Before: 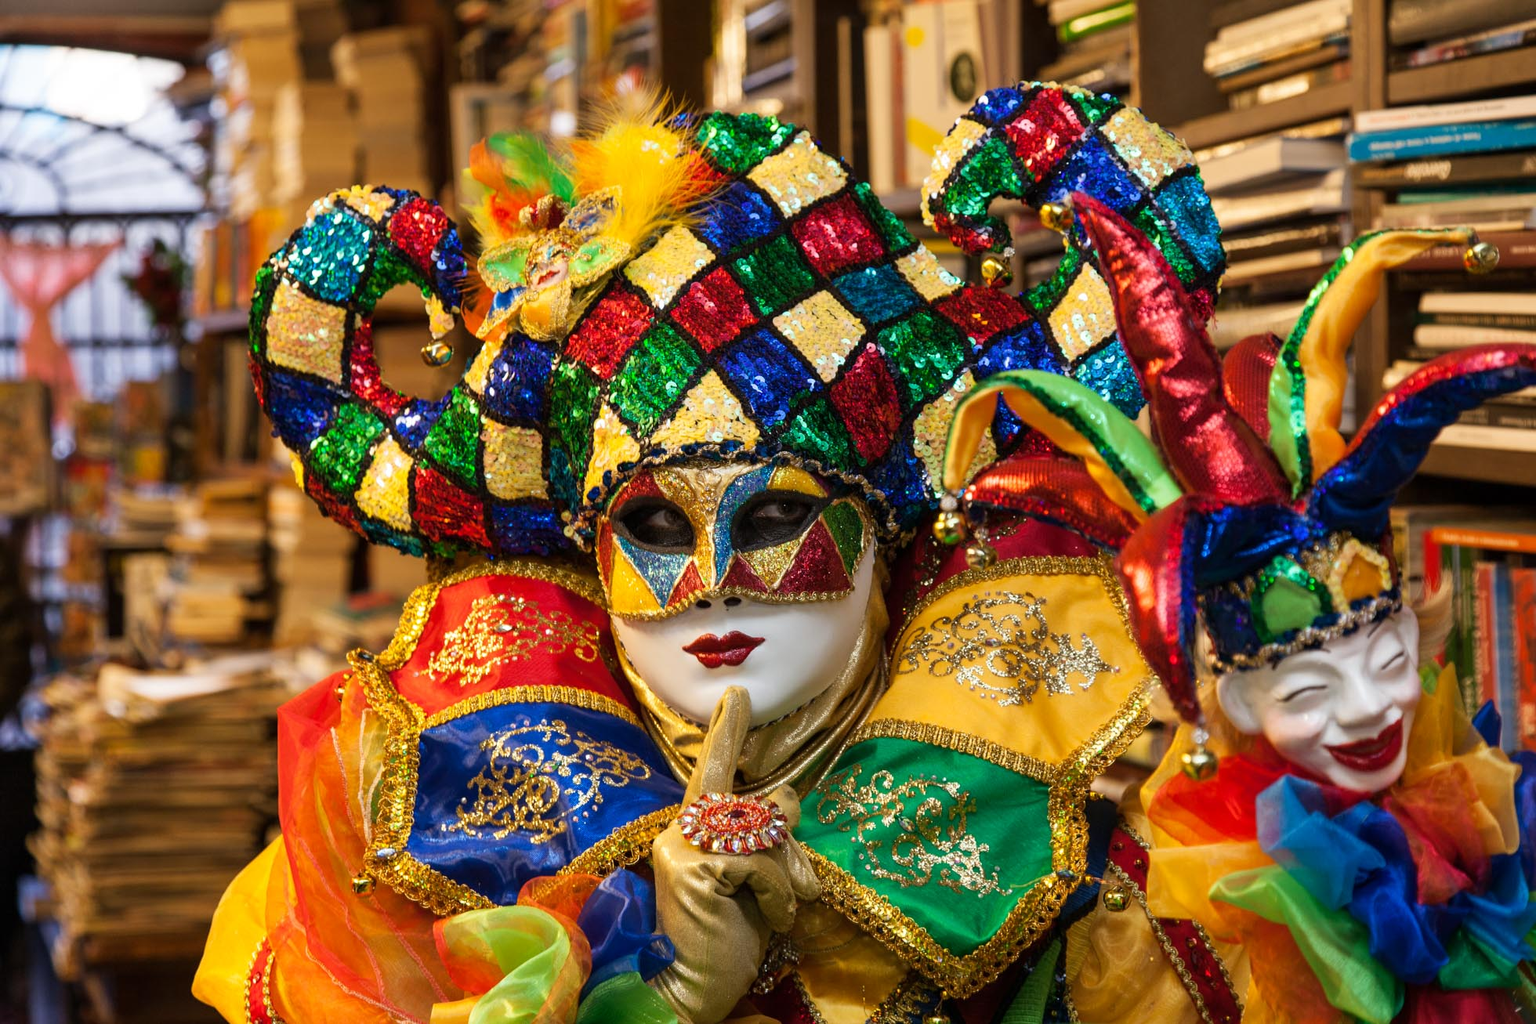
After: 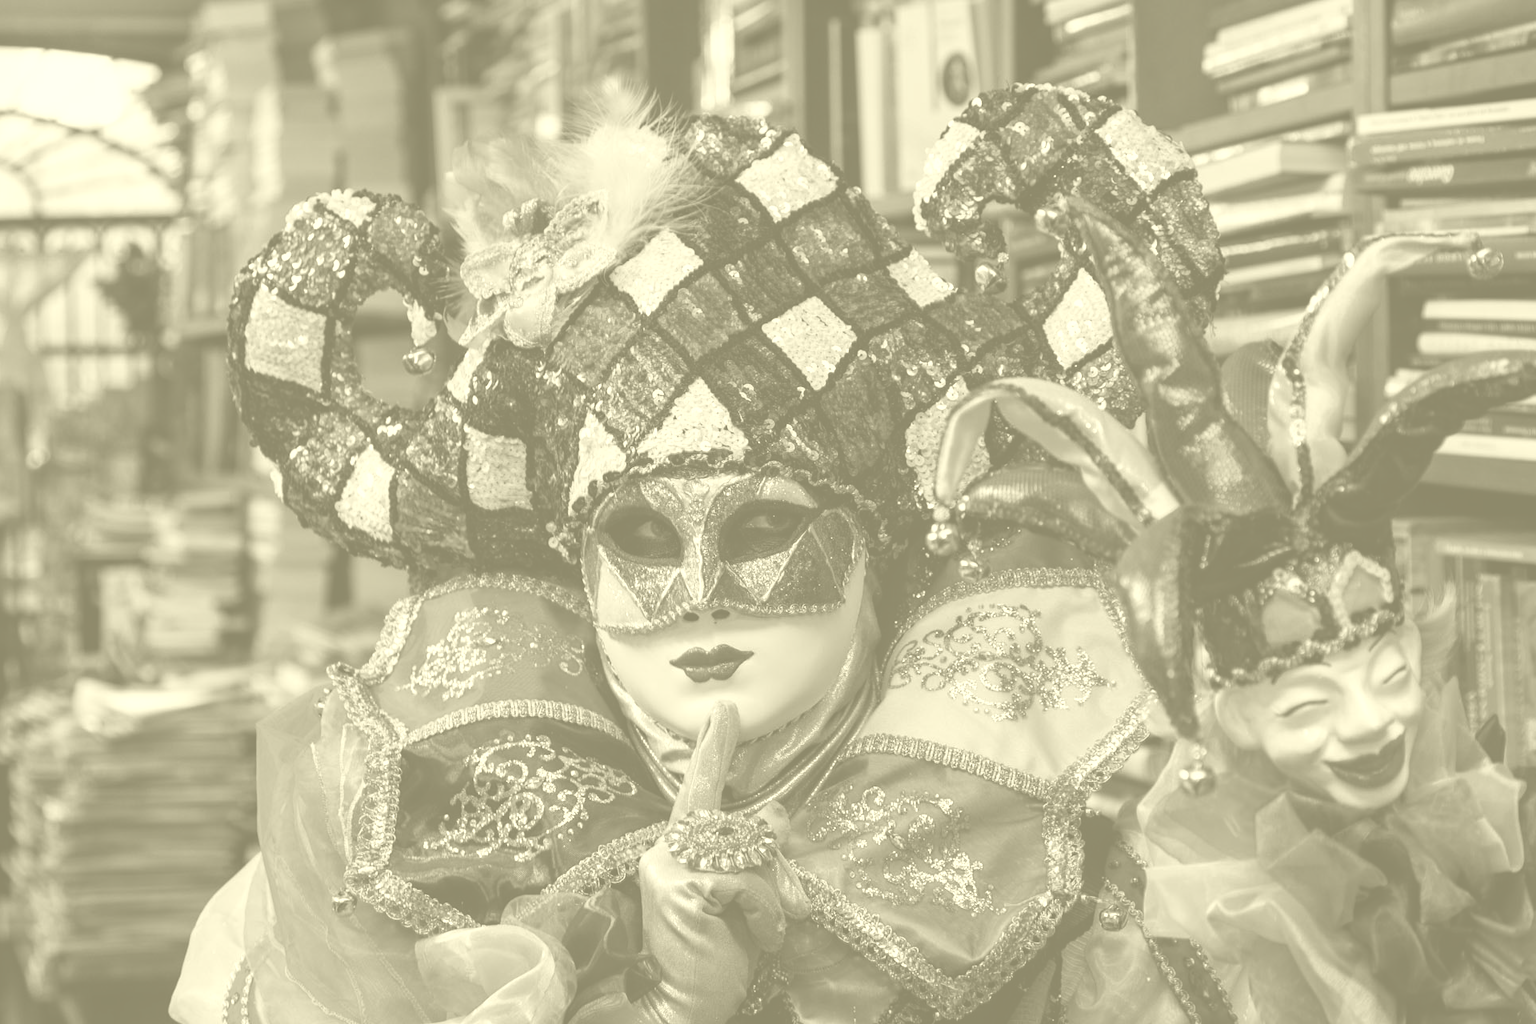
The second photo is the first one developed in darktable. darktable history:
contrast brightness saturation: contrast 0.07, brightness -0.14, saturation 0.11
crop: left 1.743%, right 0.268%, bottom 2.011%
colorize: hue 43.2°, saturation 40%, version 1
